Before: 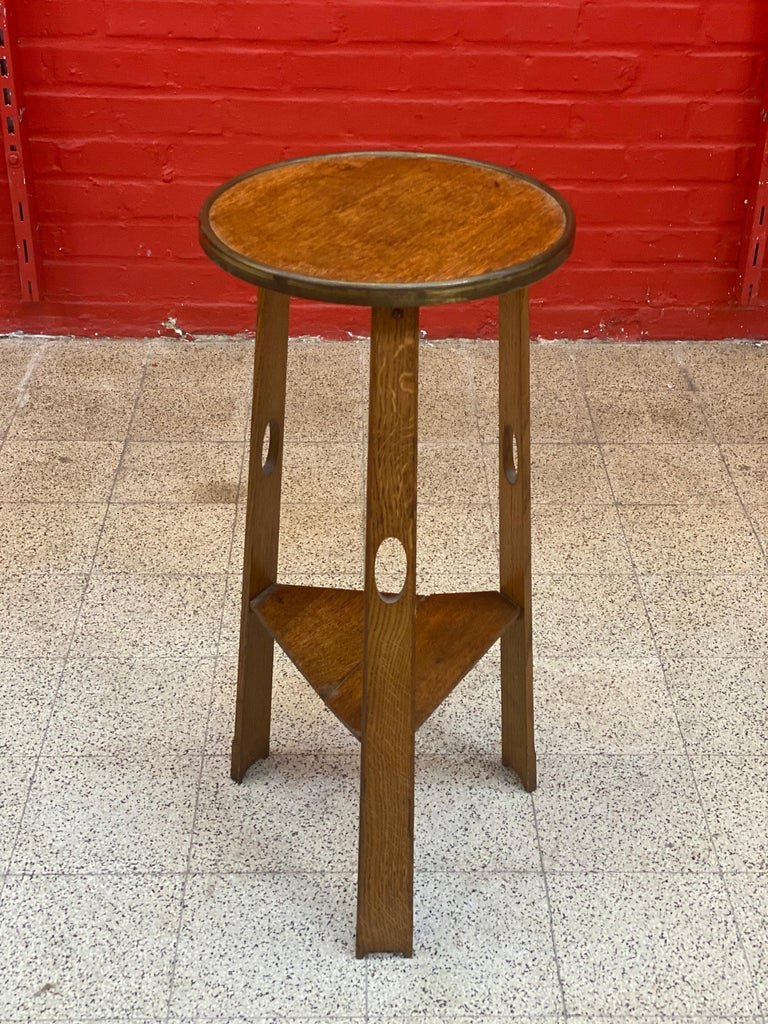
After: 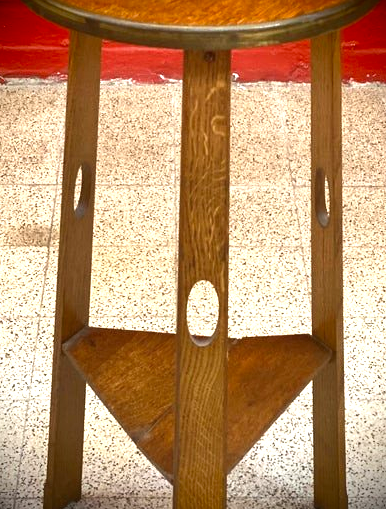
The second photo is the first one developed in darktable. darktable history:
crop: left 24.597%, top 25.181%, right 25.131%, bottom 25.031%
shadows and highlights: radius 124.84, shadows 30.55, highlights -30.73, low approximation 0.01, soften with gaussian
exposure: black level correction 0, exposure 1.104 EV, compensate exposure bias true, compensate highlight preservation false
vignetting: brightness -0.99, saturation 0.496, unbound false
